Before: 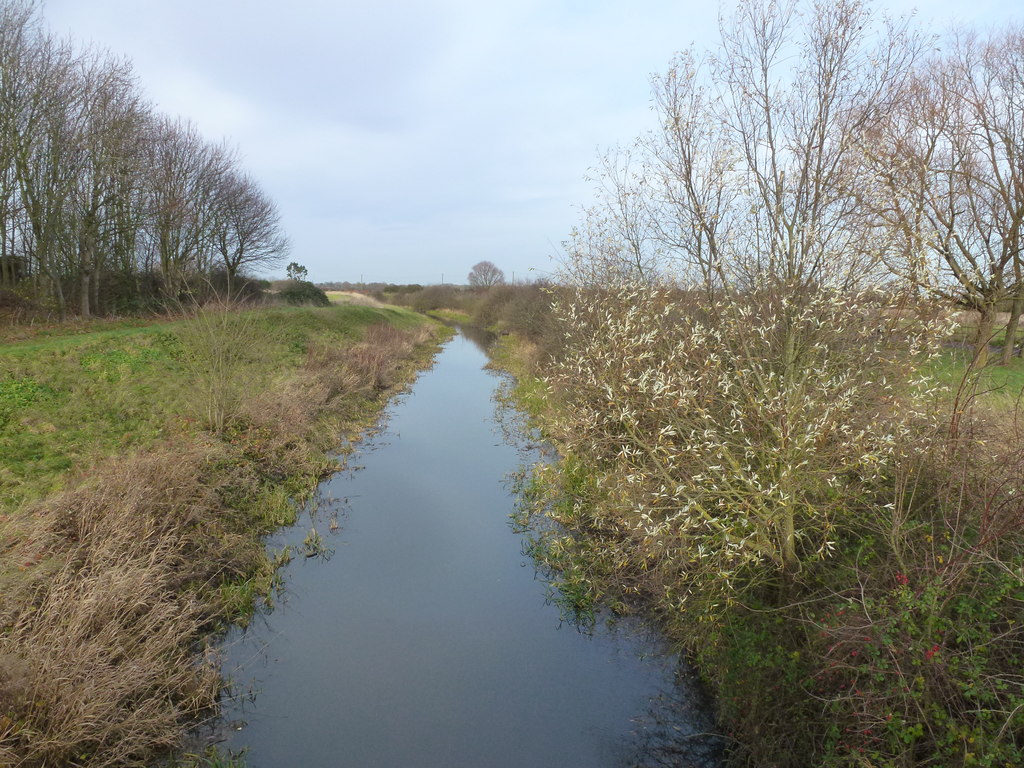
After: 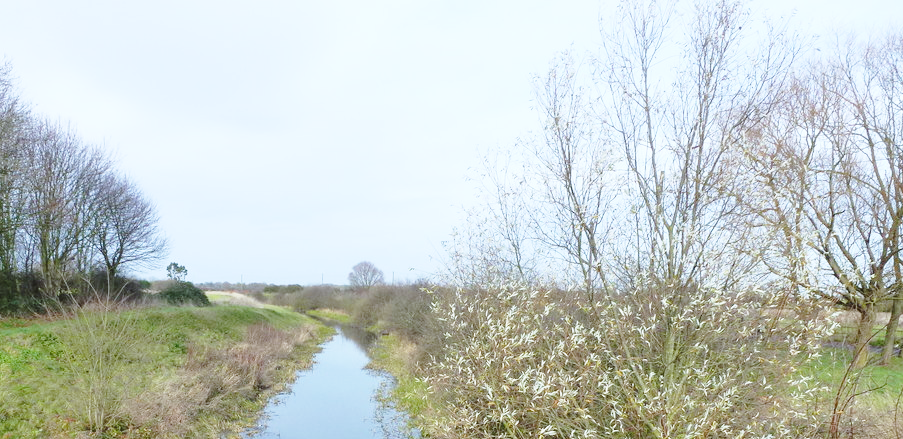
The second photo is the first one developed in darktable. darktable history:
white balance: red 0.924, blue 1.095
base curve: curves: ch0 [(0, 0) (0.028, 0.03) (0.121, 0.232) (0.46, 0.748) (0.859, 0.968) (1, 1)], preserve colors none
crop and rotate: left 11.812%, bottom 42.776%
